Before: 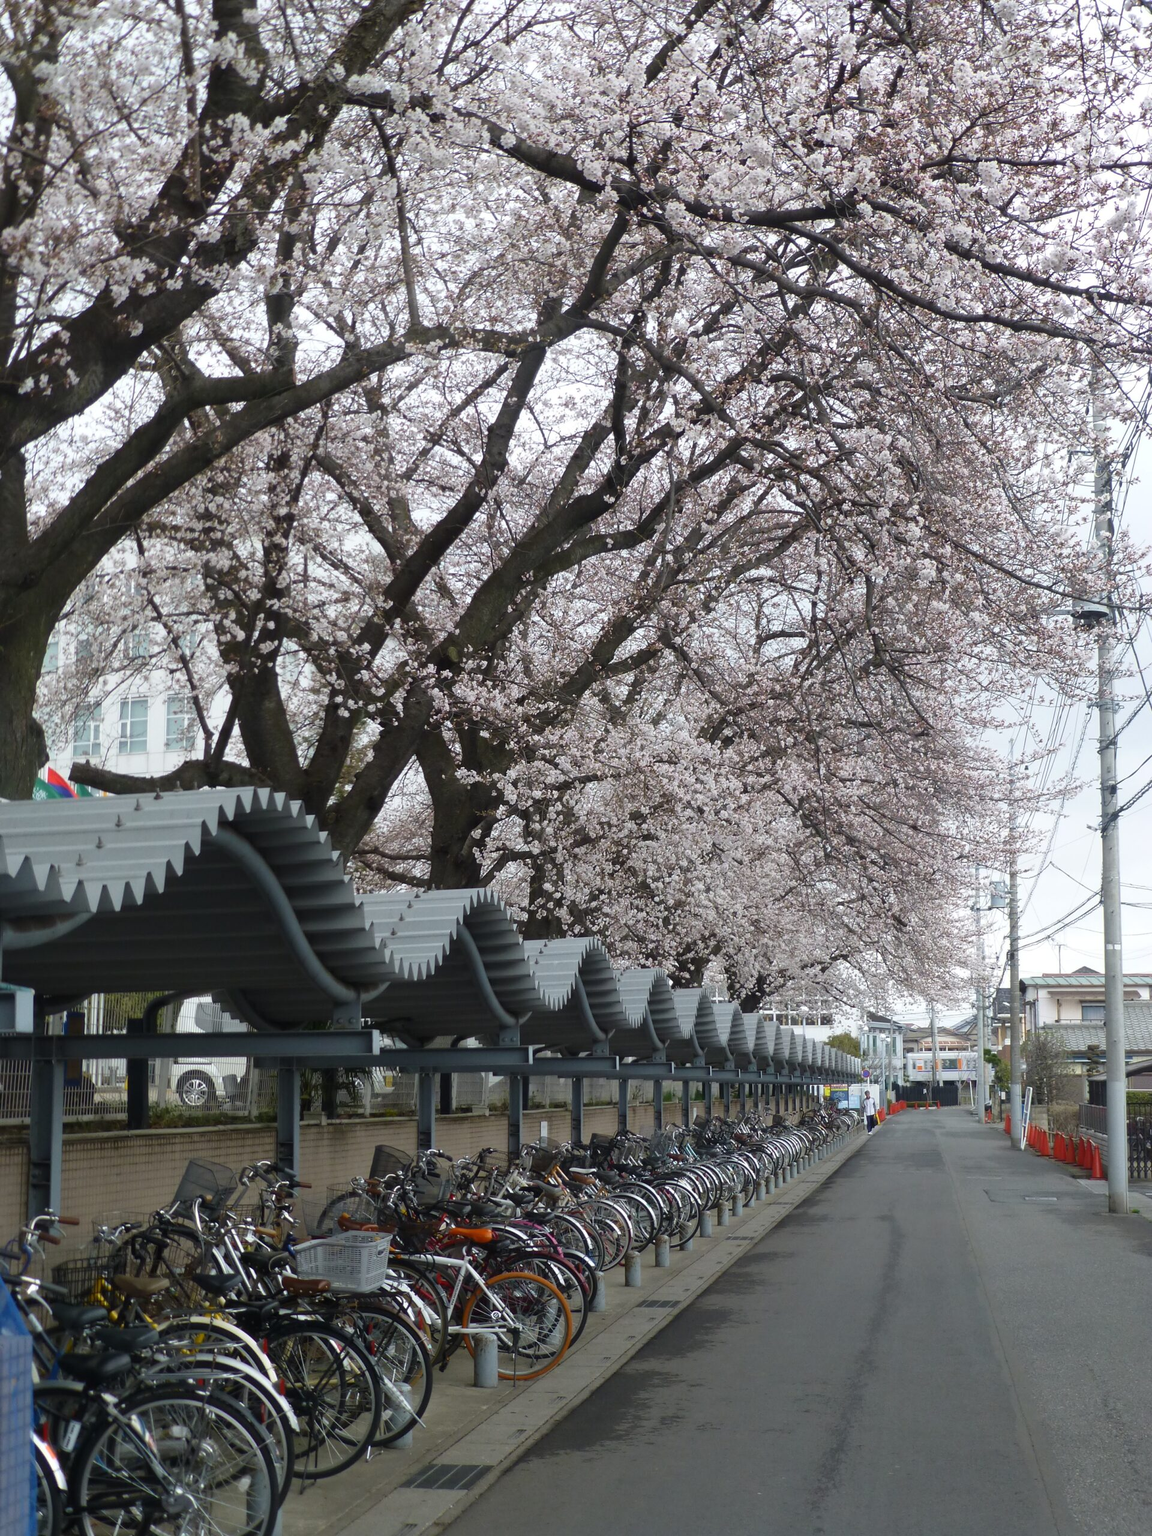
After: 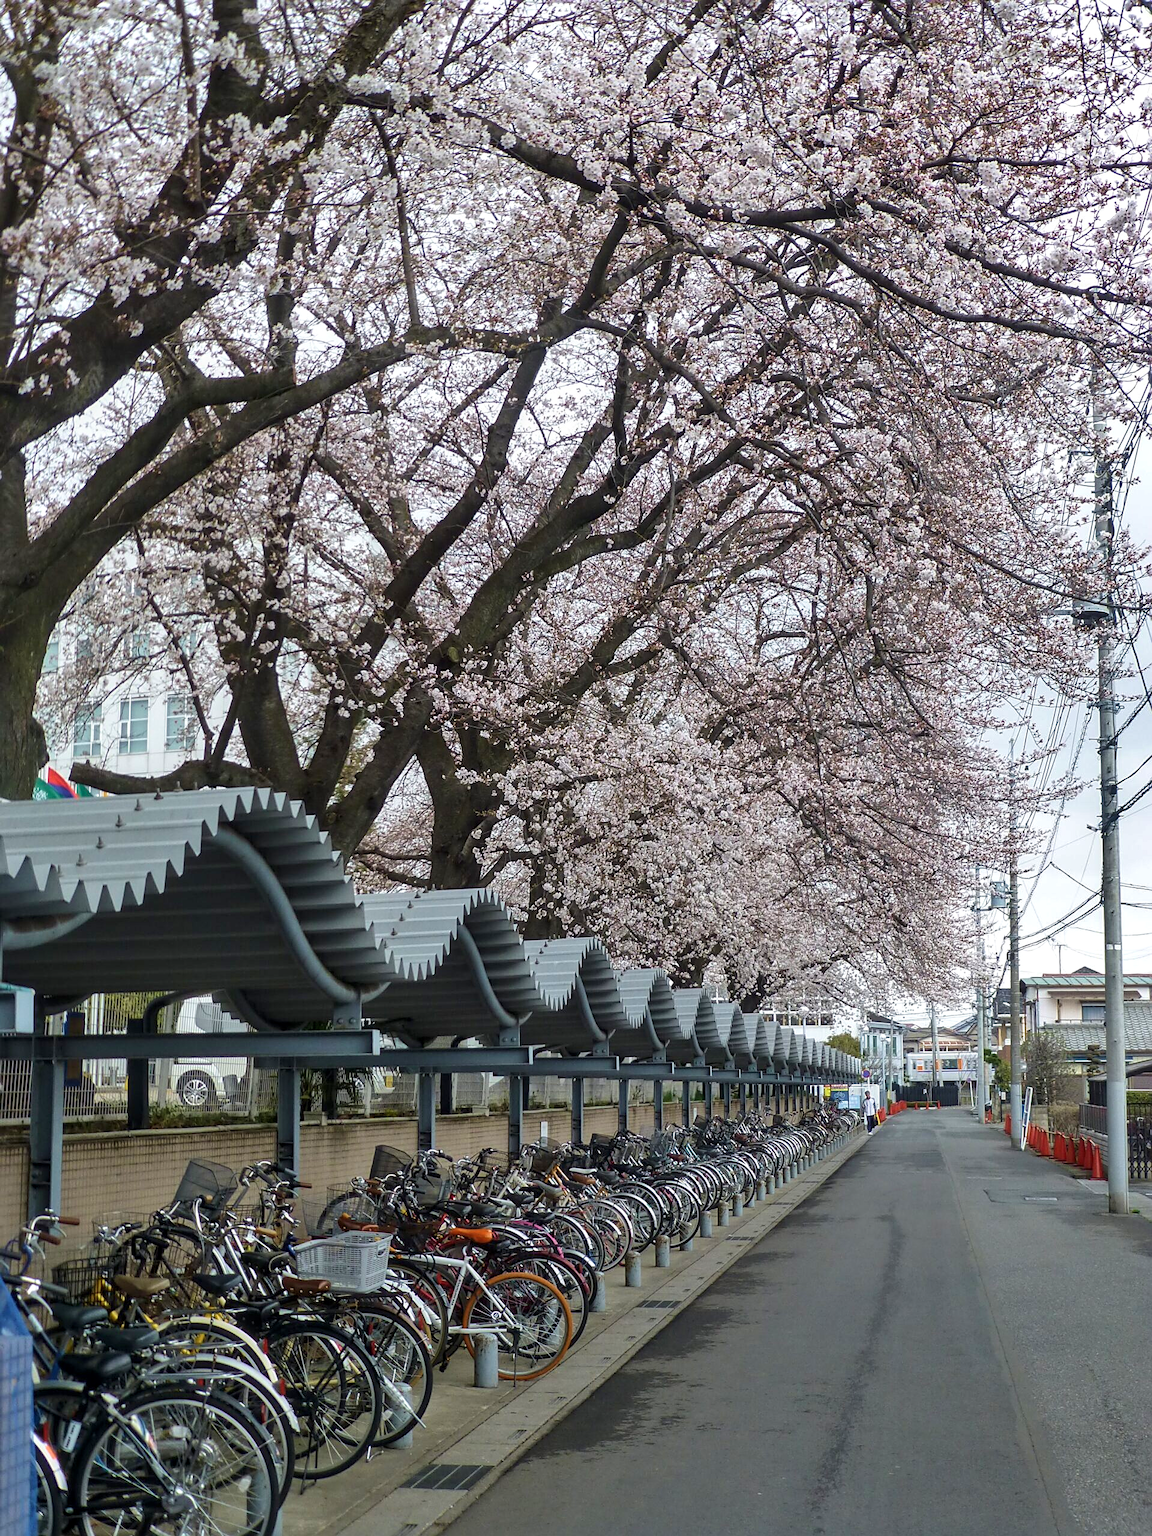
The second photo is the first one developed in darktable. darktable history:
sharpen: on, module defaults
local contrast: detail 130%
shadows and highlights: soften with gaussian
velvia: strength 30.21%
